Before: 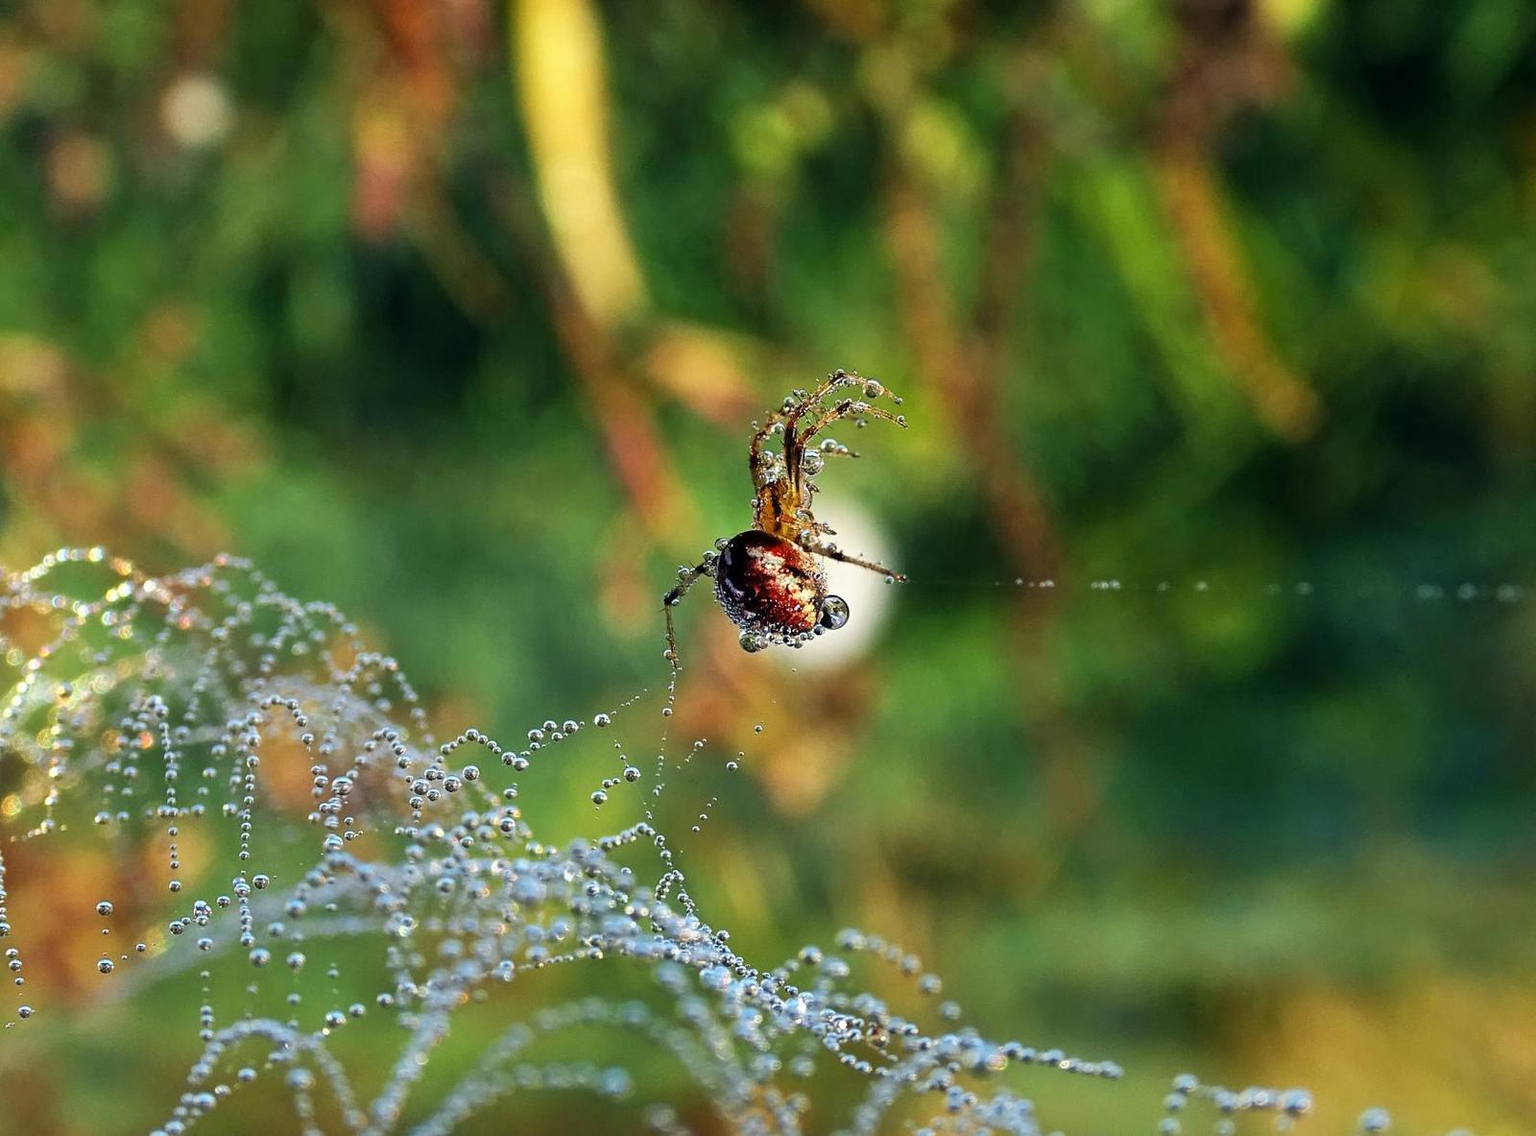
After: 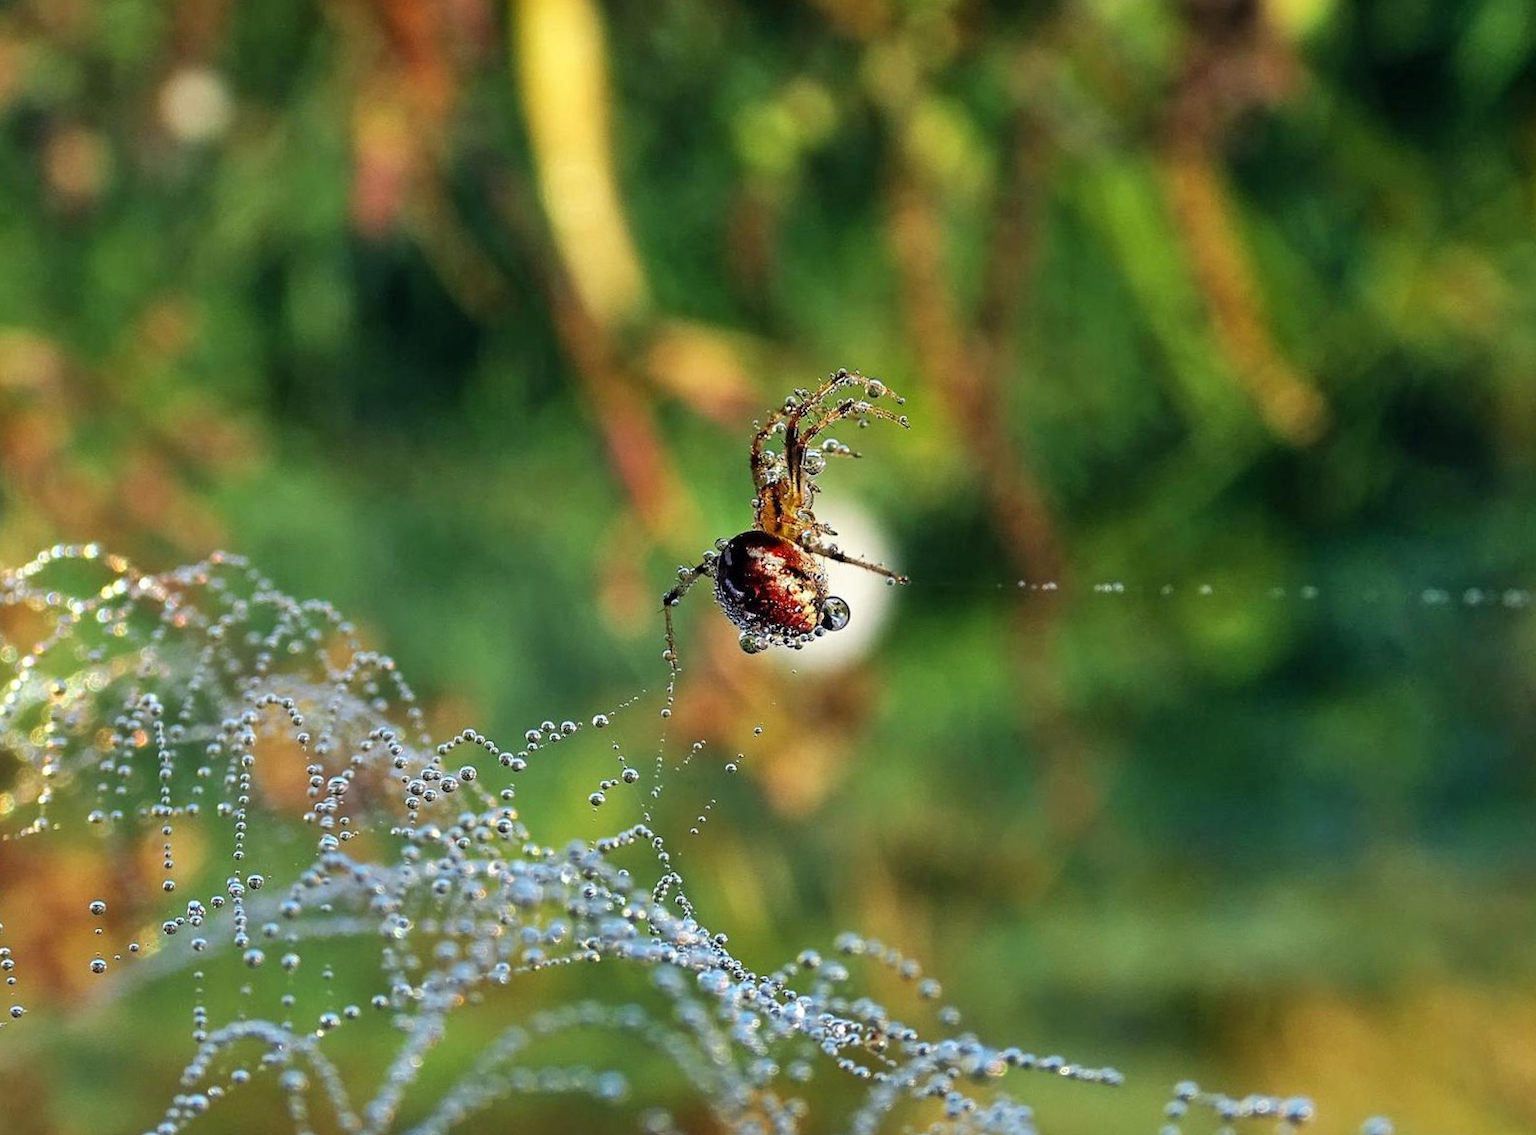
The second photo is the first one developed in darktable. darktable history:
tone equalizer: on, module defaults
shadows and highlights: white point adjustment 0.044, soften with gaussian
crop and rotate: angle -0.327°
